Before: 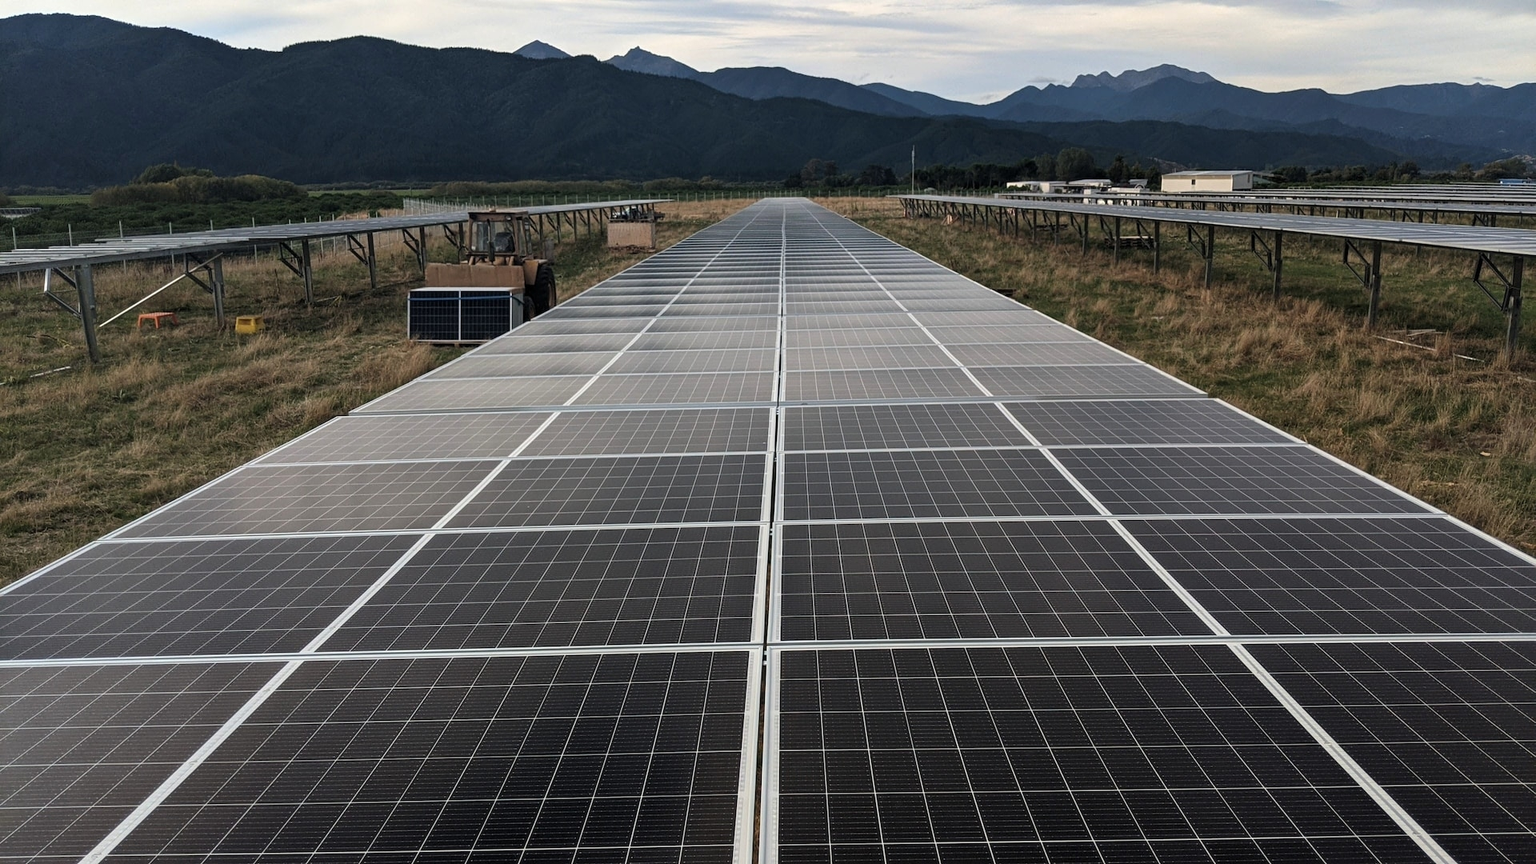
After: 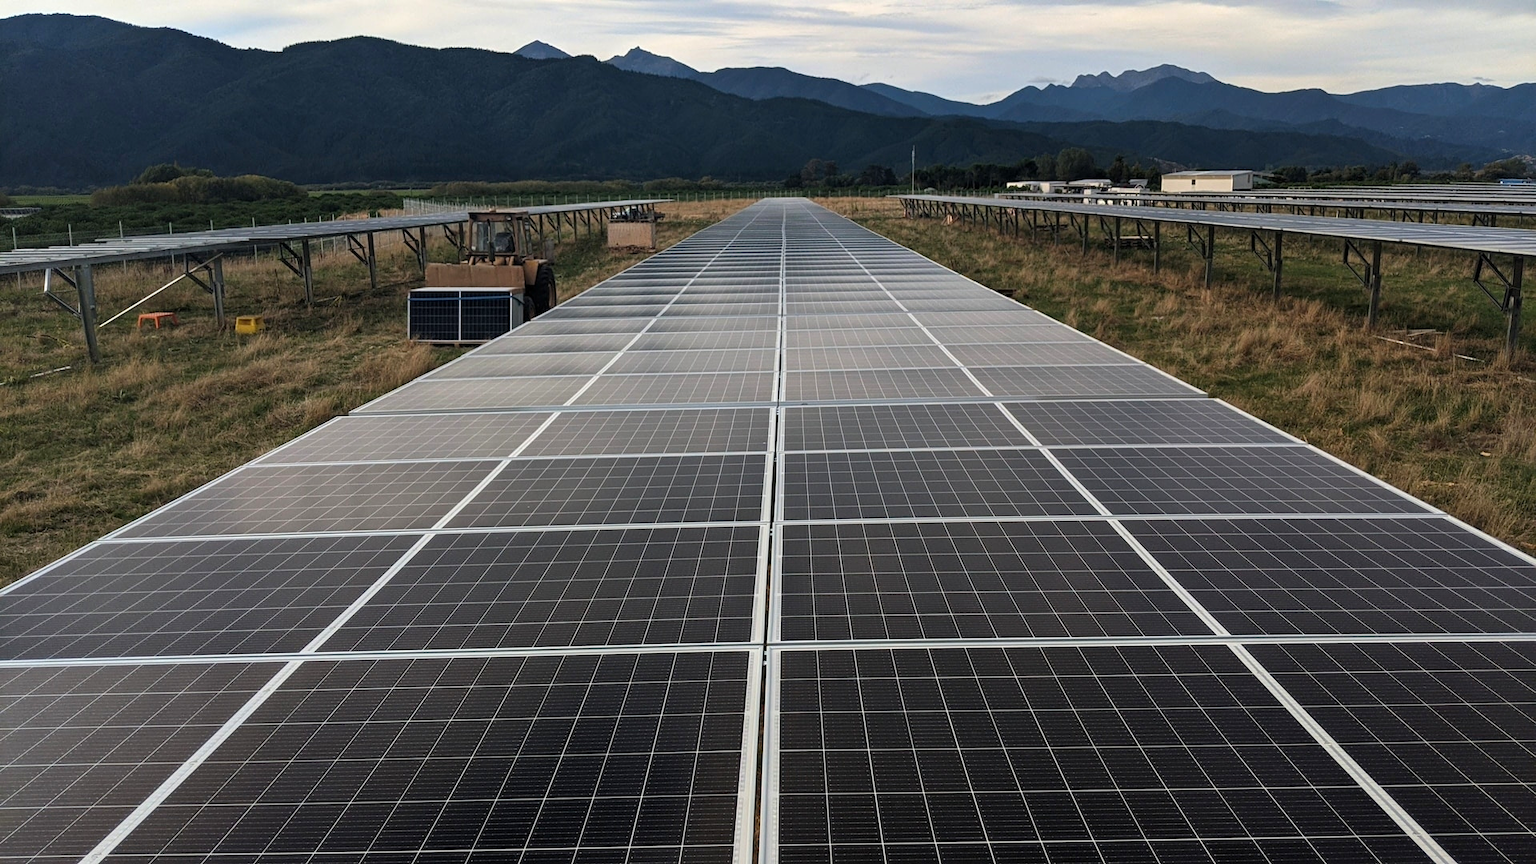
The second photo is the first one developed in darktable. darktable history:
contrast brightness saturation: saturation 0.18
